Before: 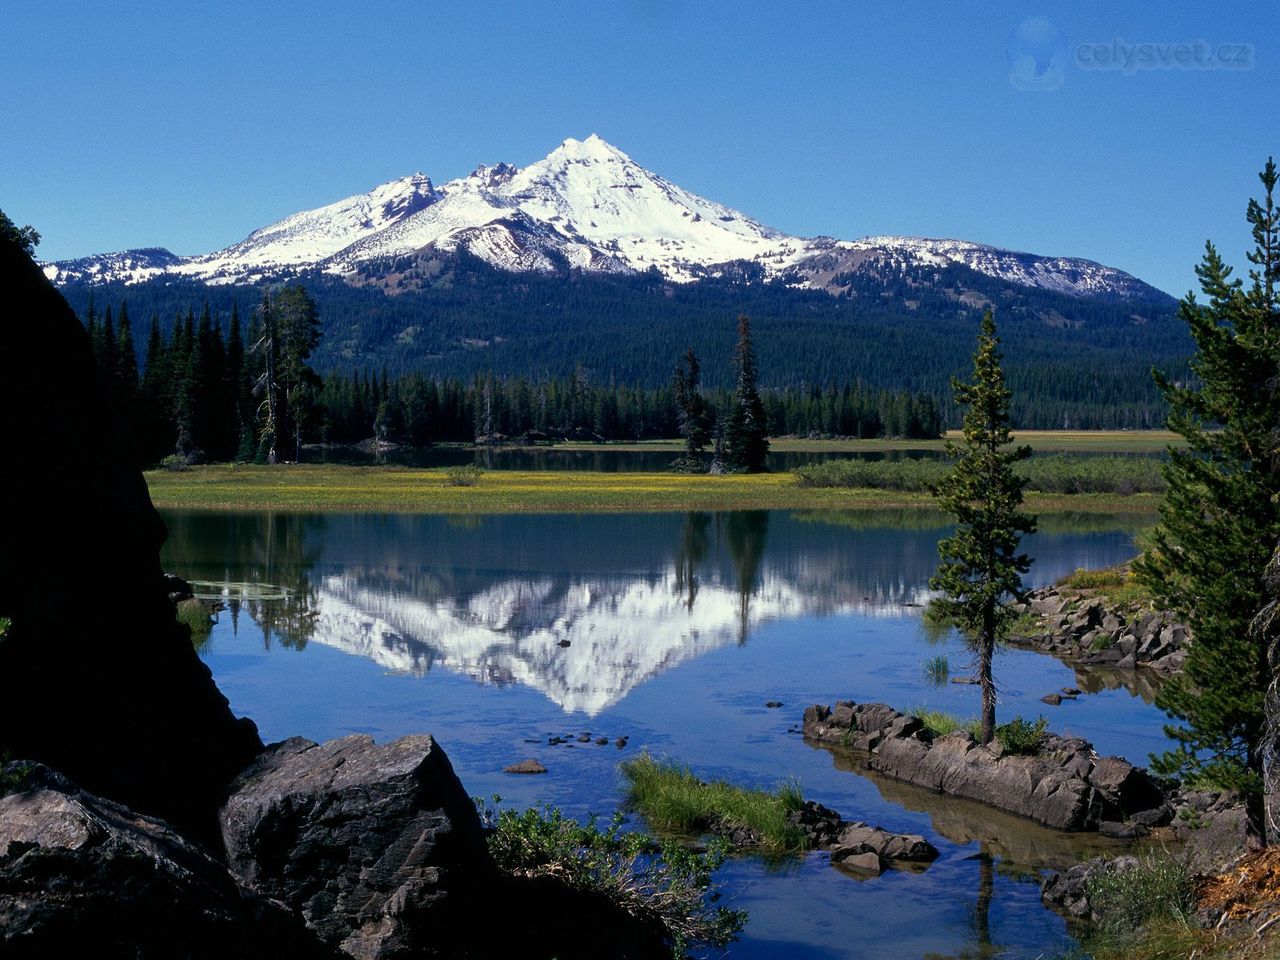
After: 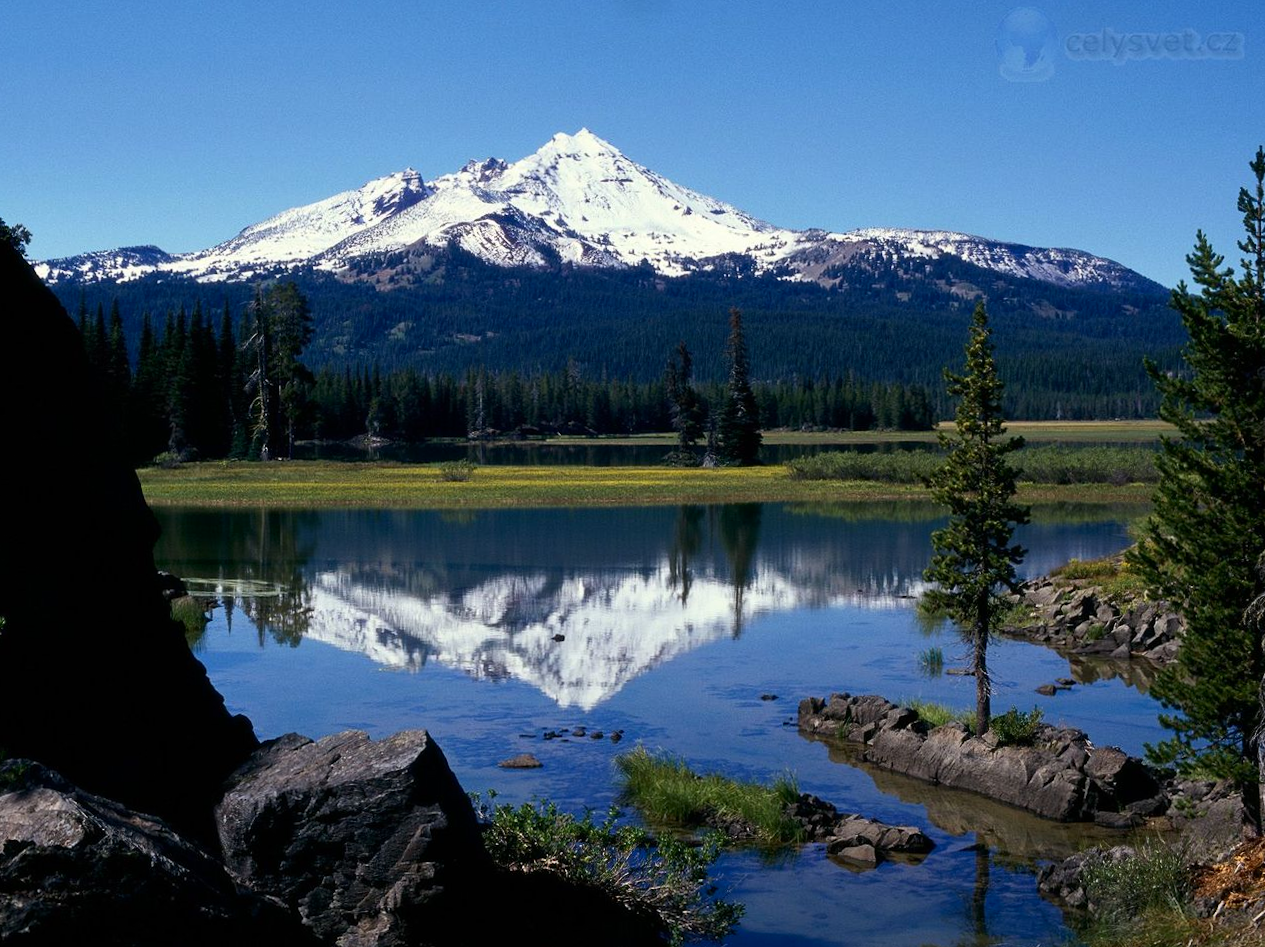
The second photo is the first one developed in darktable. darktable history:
rotate and perspective: rotation -0.45°, automatic cropping original format, crop left 0.008, crop right 0.992, crop top 0.012, crop bottom 0.988
contrast brightness saturation: contrast 0.14
